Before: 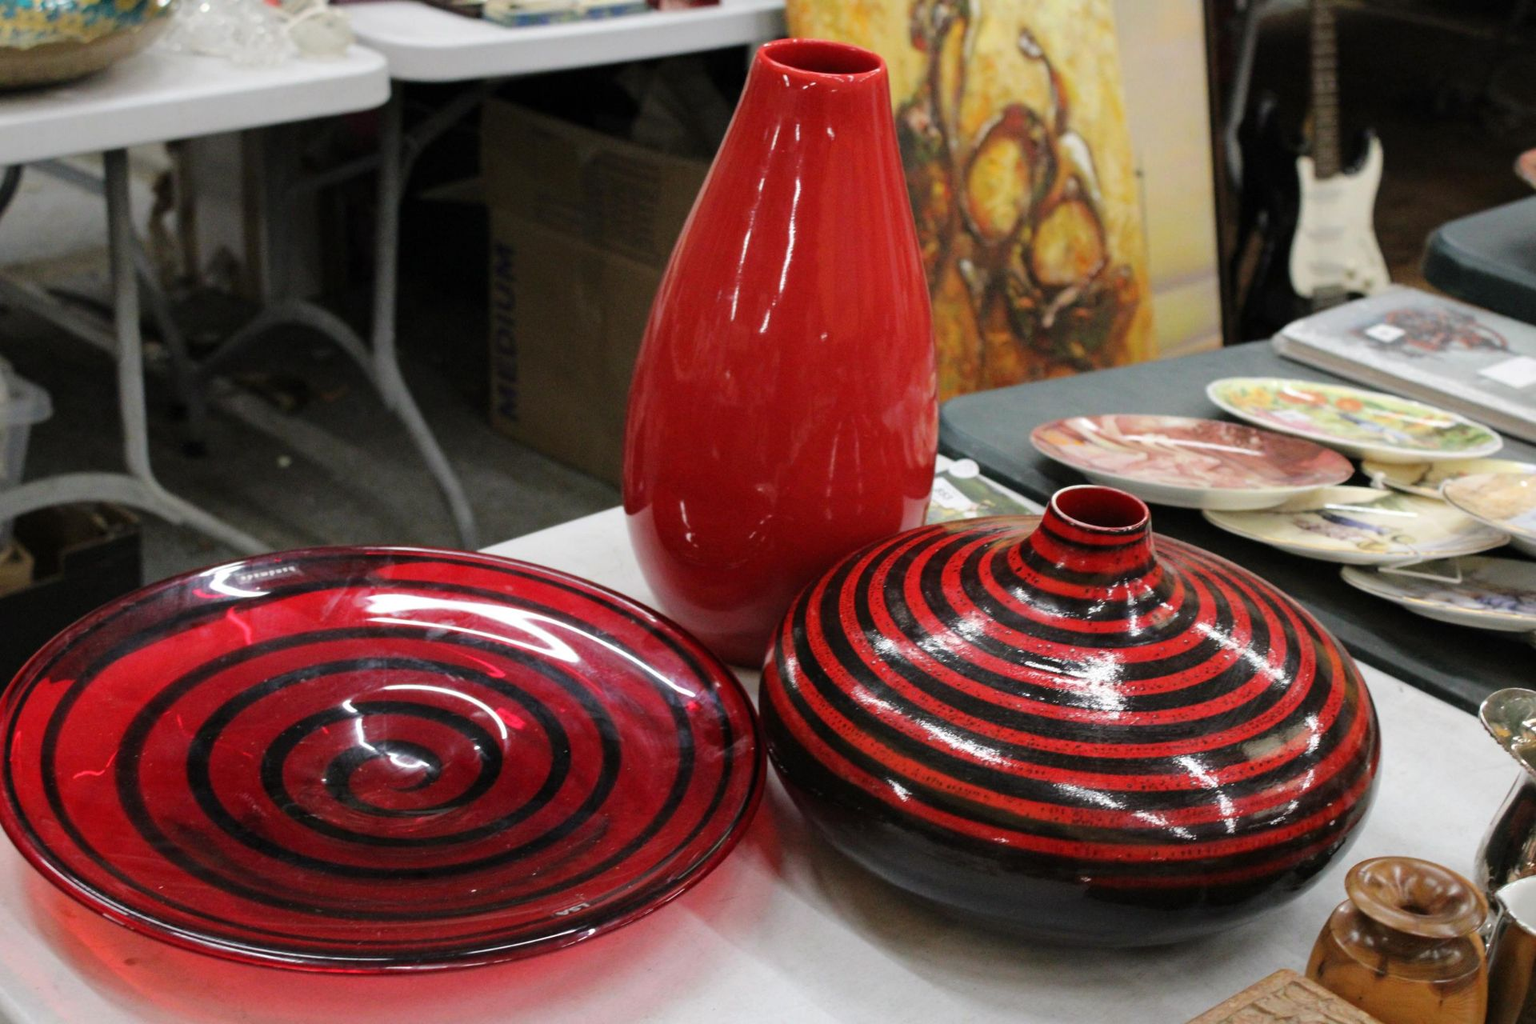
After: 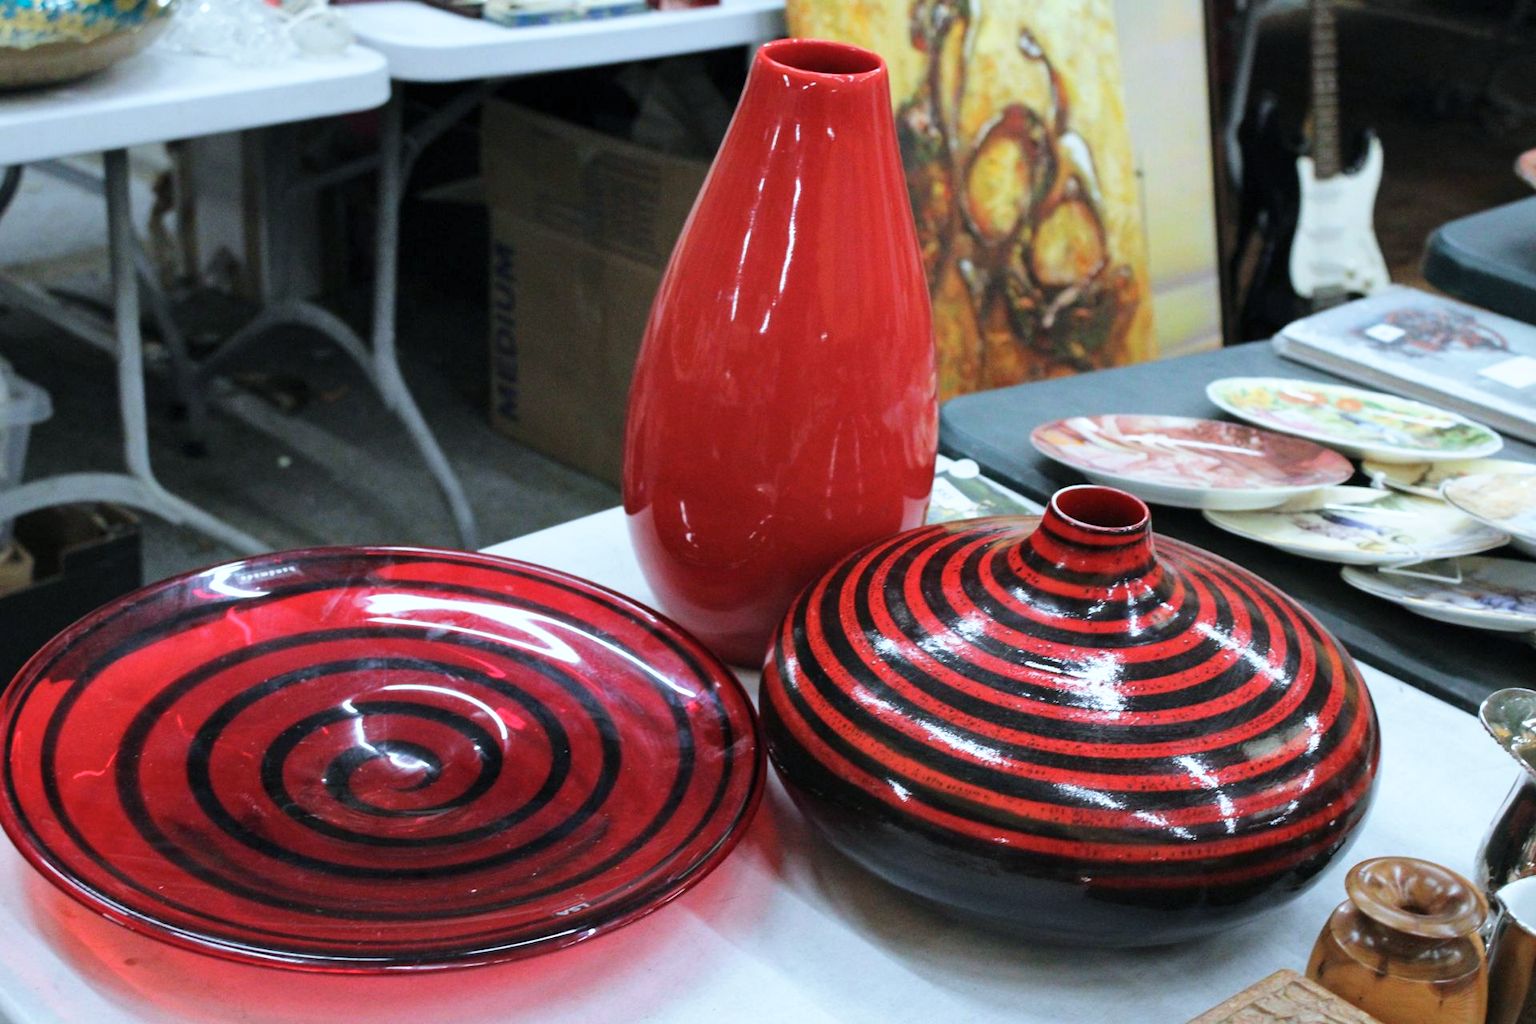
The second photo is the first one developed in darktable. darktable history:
color calibration: illuminant as shot in camera, x 0.385, y 0.38, temperature 3958.74 K
shadows and highlights: shadows 29.46, highlights -28.8, low approximation 0.01, soften with gaussian
base curve: curves: ch0 [(0, 0) (0.688, 0.865) (1, 1)], preserve colors none
